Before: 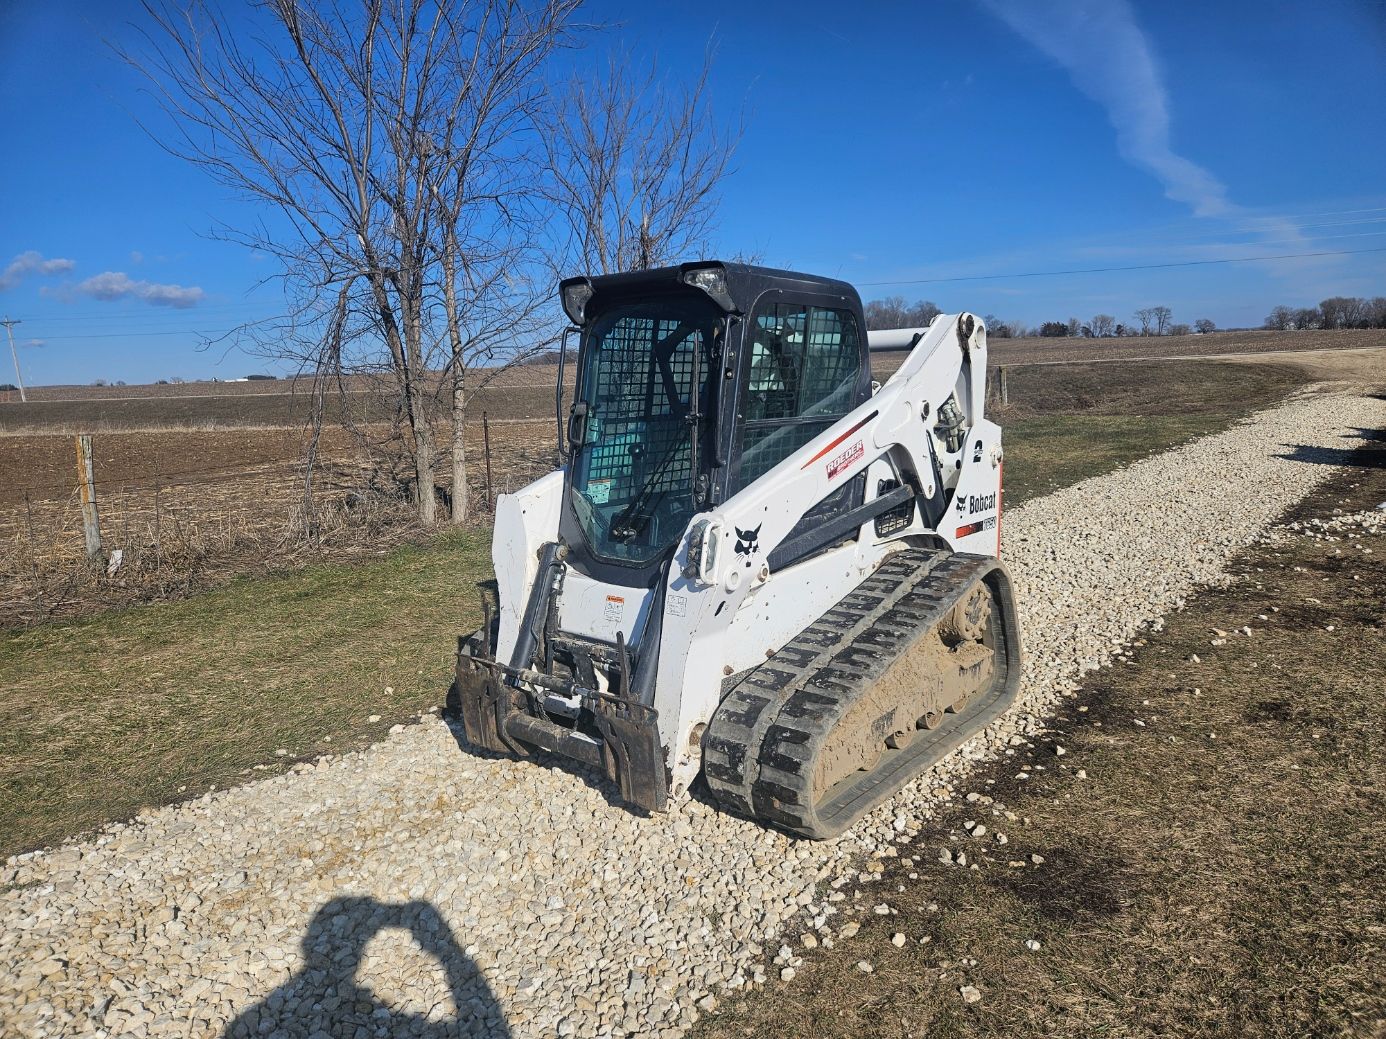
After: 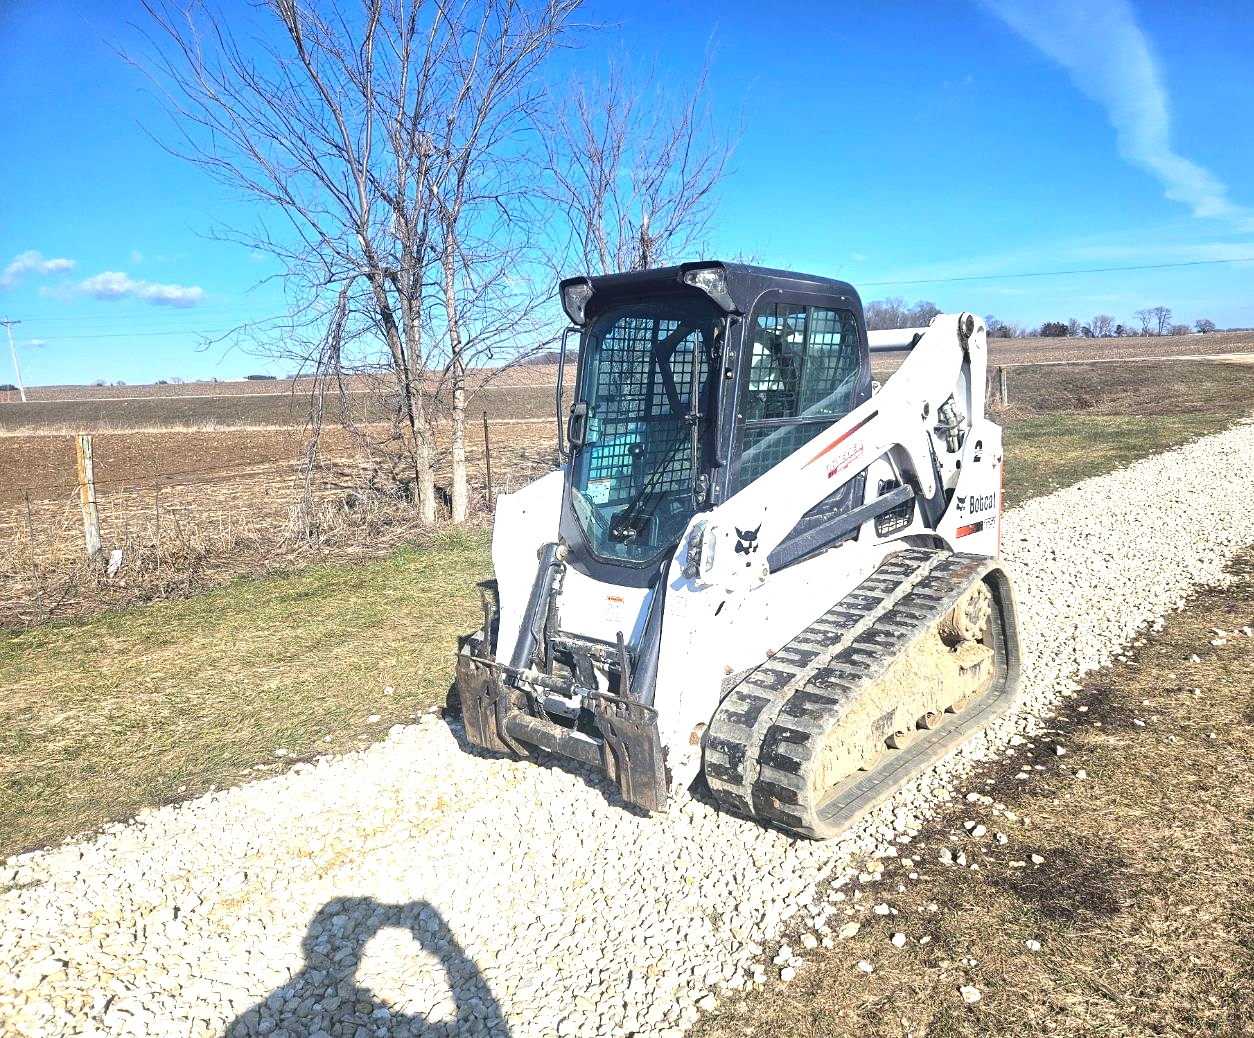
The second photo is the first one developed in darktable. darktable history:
exposure: black level correction 0, exposure 1.375 EV, compensate exposure bias true, compensate highlight preservation false
crop: right 9.491%, bottom 0.041%
